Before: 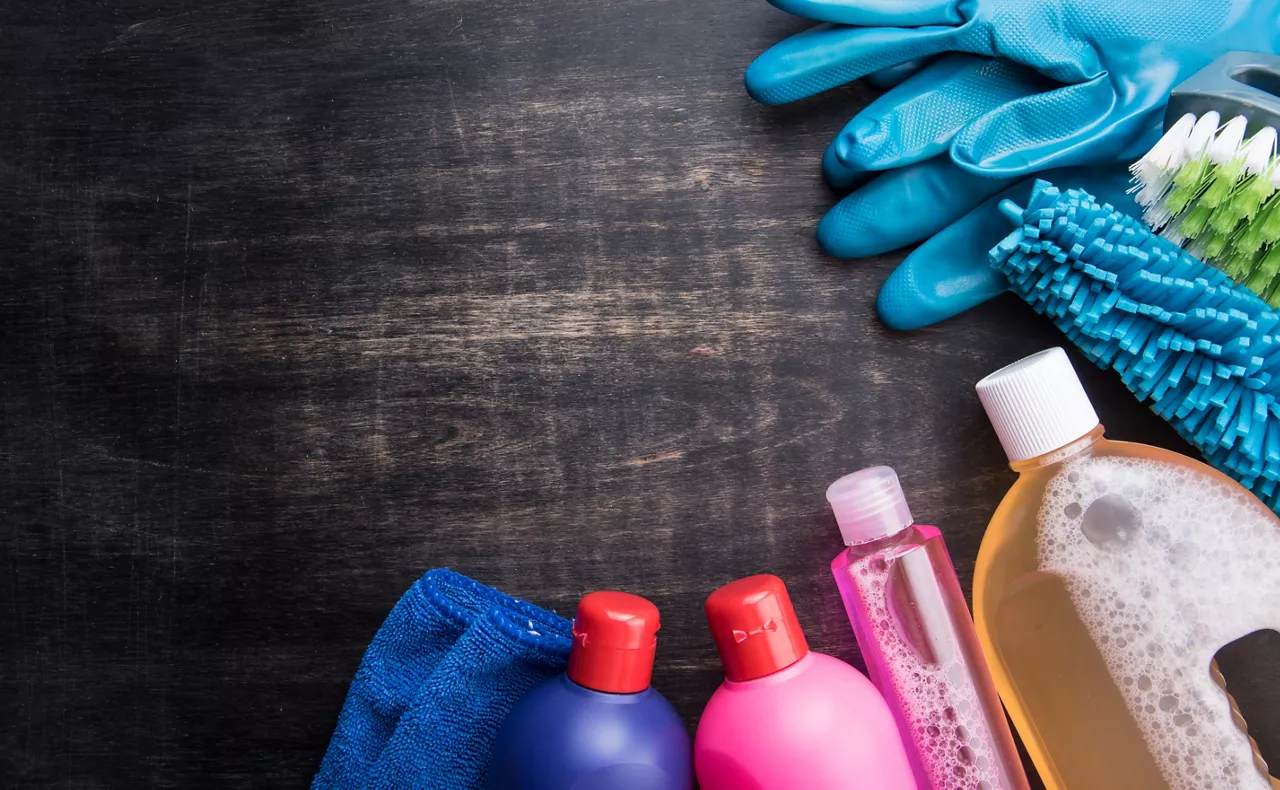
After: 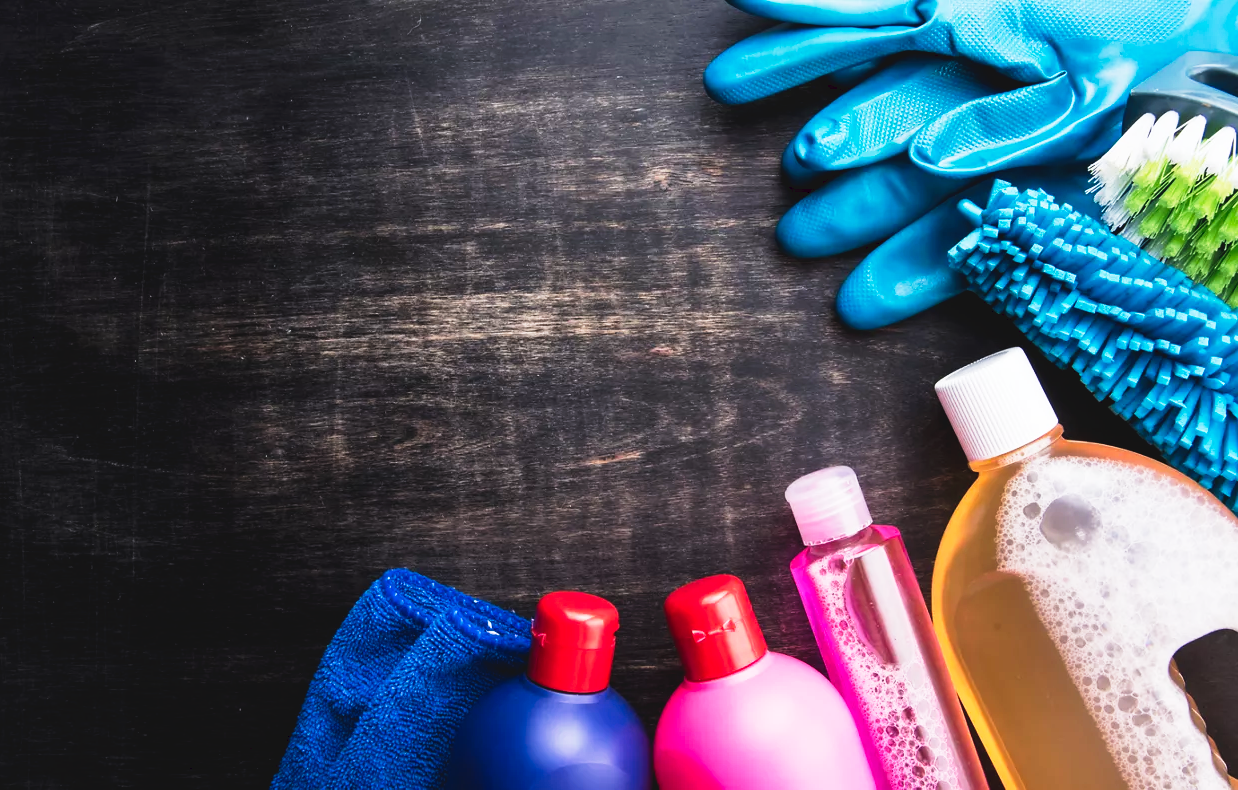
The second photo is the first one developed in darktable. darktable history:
tone curve: curves: ch0 [(0, 0) (0.003, 0.063) (0.011, 0.063) (0.025, 0.063) (0.044, 0.066) (0.069, 0.071) (0.1, 0.09) (0.136, 0.116) (0.177, 0.144) (0.224, 0.192) (0.277, 0.246) (0.335, 0.311) (0.399, 0.399) (0.468, 0.49) (0.543, 0.589) (0.623, 0.709) (0.709, 0.827) (0.801, 0.918) (0.898, 0.969) (1, 1)], preserve colors none
crop and rotate: left 3.238%
